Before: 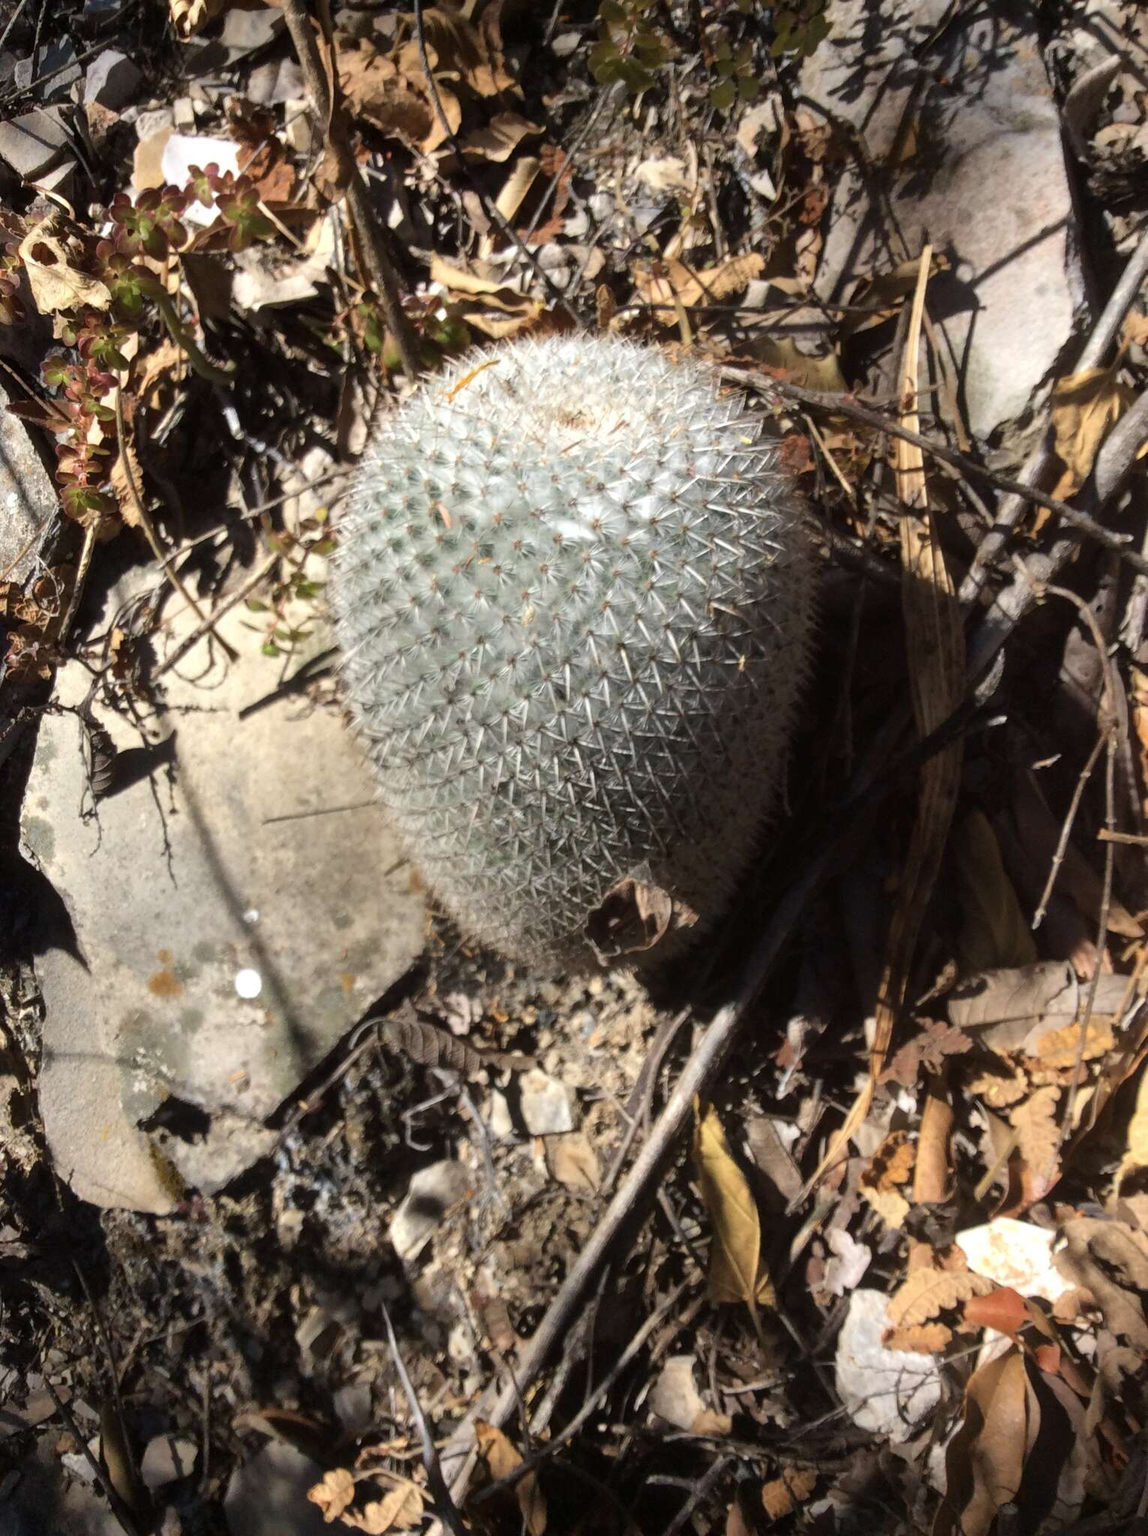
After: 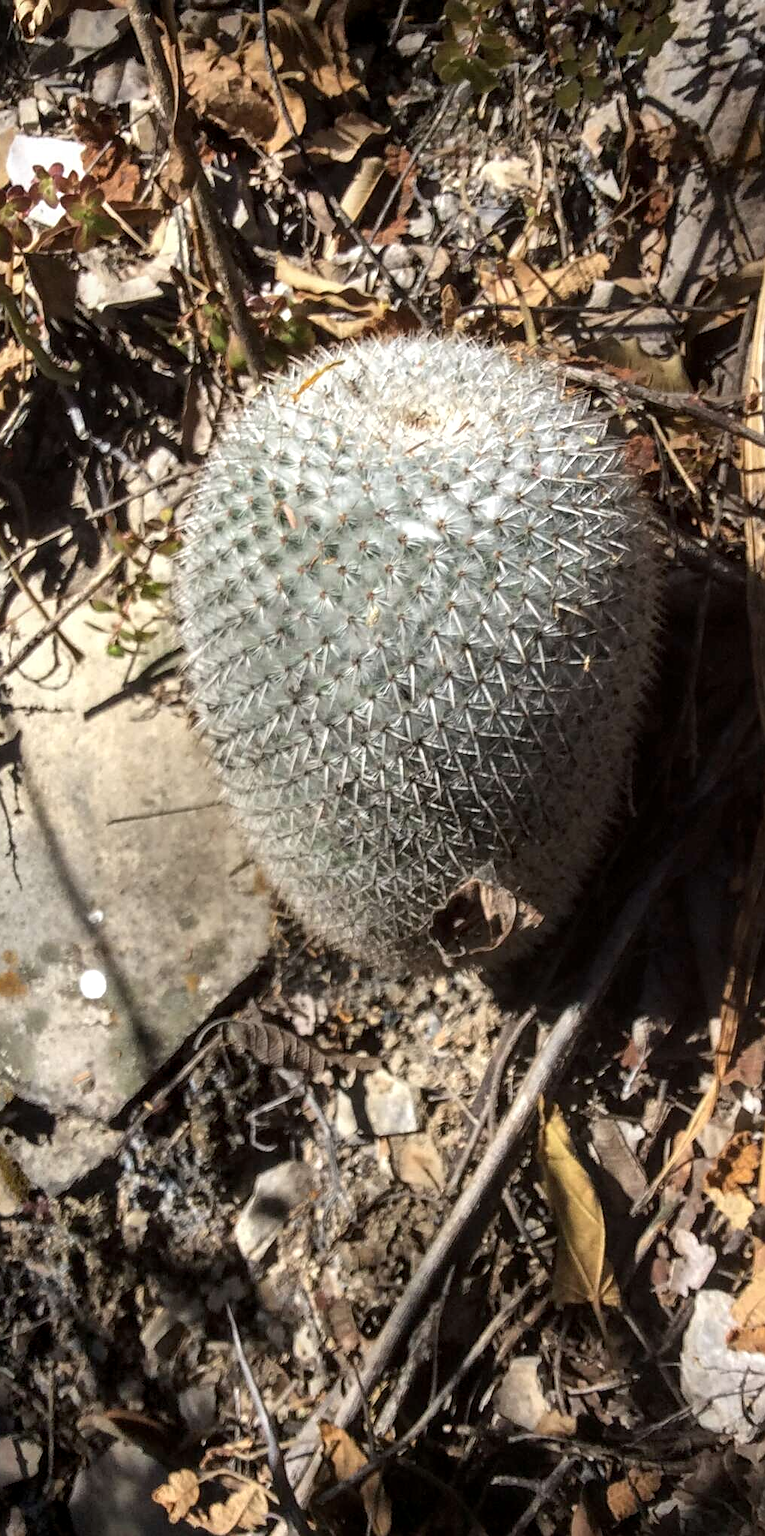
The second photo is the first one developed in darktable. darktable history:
sharpen: on, module defaults
crop and rotate: left 13.537%, right 19.796%
local contrast: detail 130%
